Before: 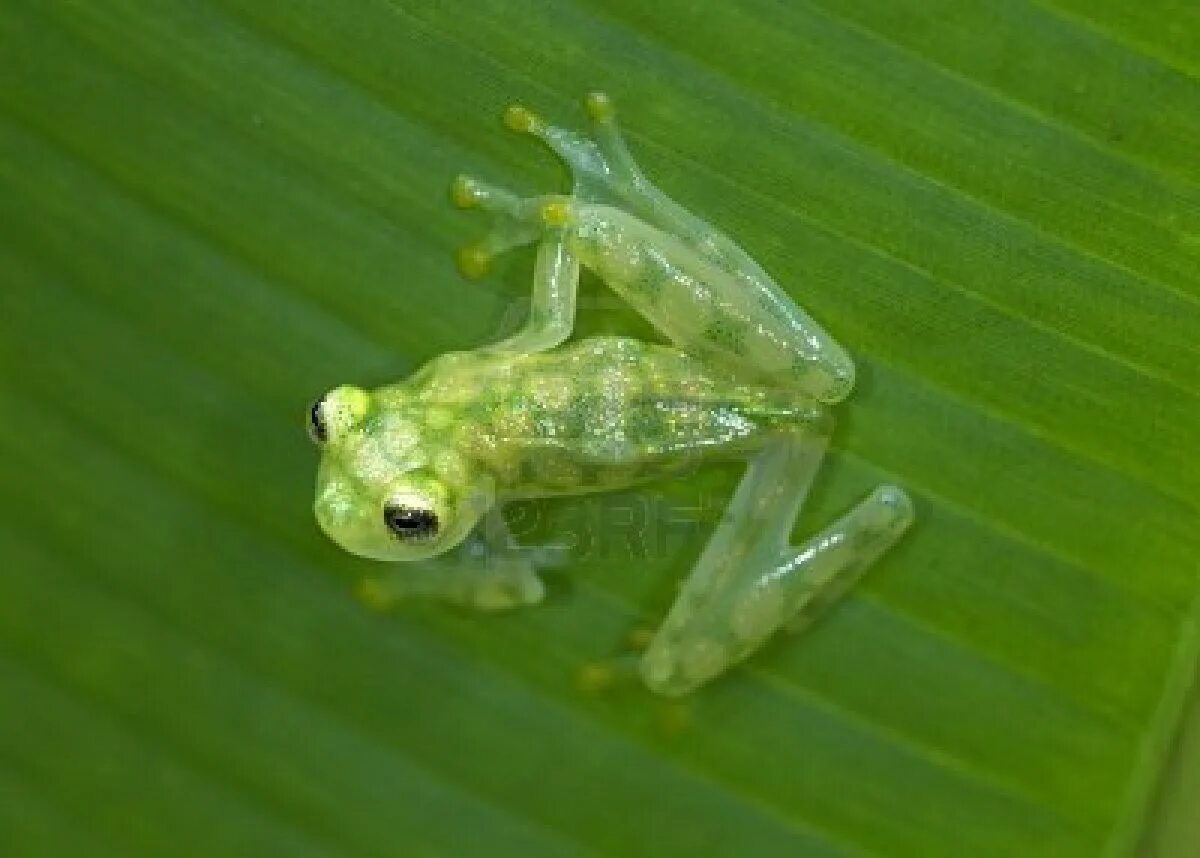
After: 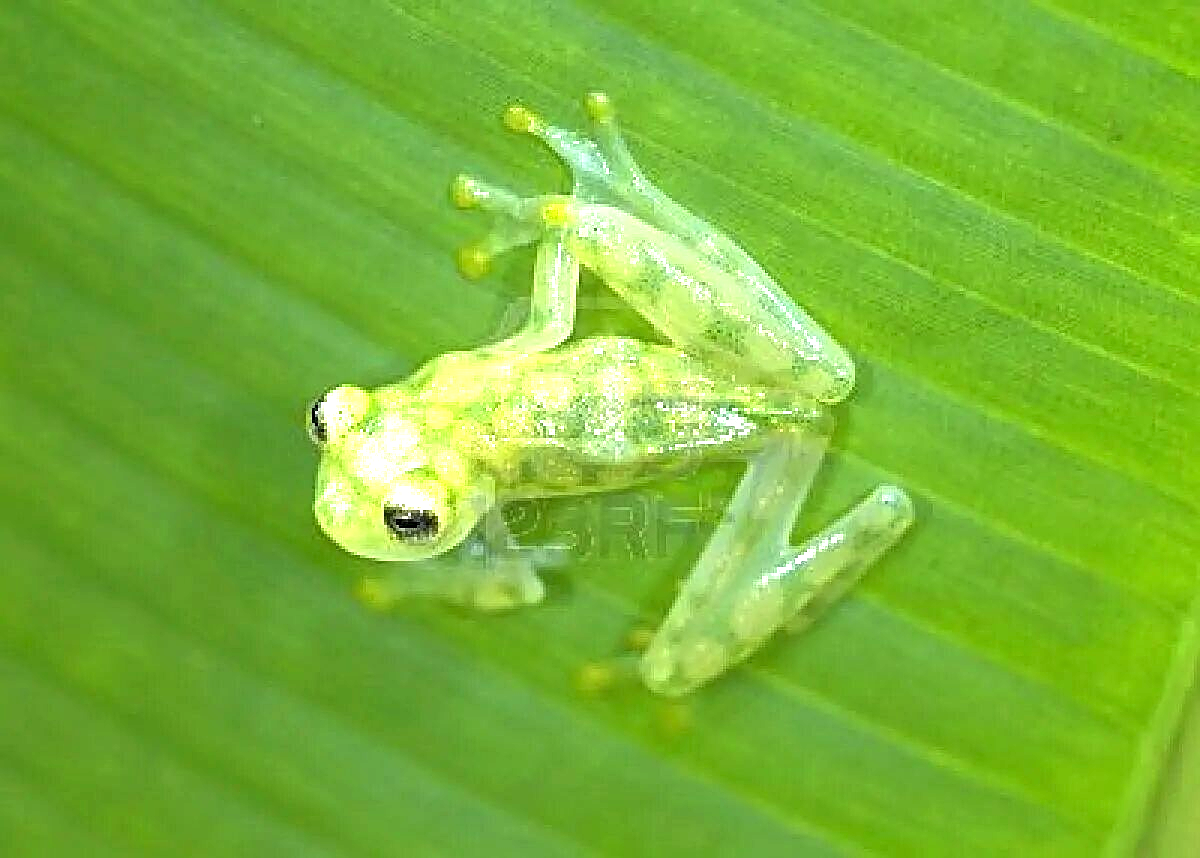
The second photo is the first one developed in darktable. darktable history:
exposure: black level correction 0, exposure 1.493 EV, compensate exposure bias true, compensate highlight preservation false
sharpen: amount 0.743
